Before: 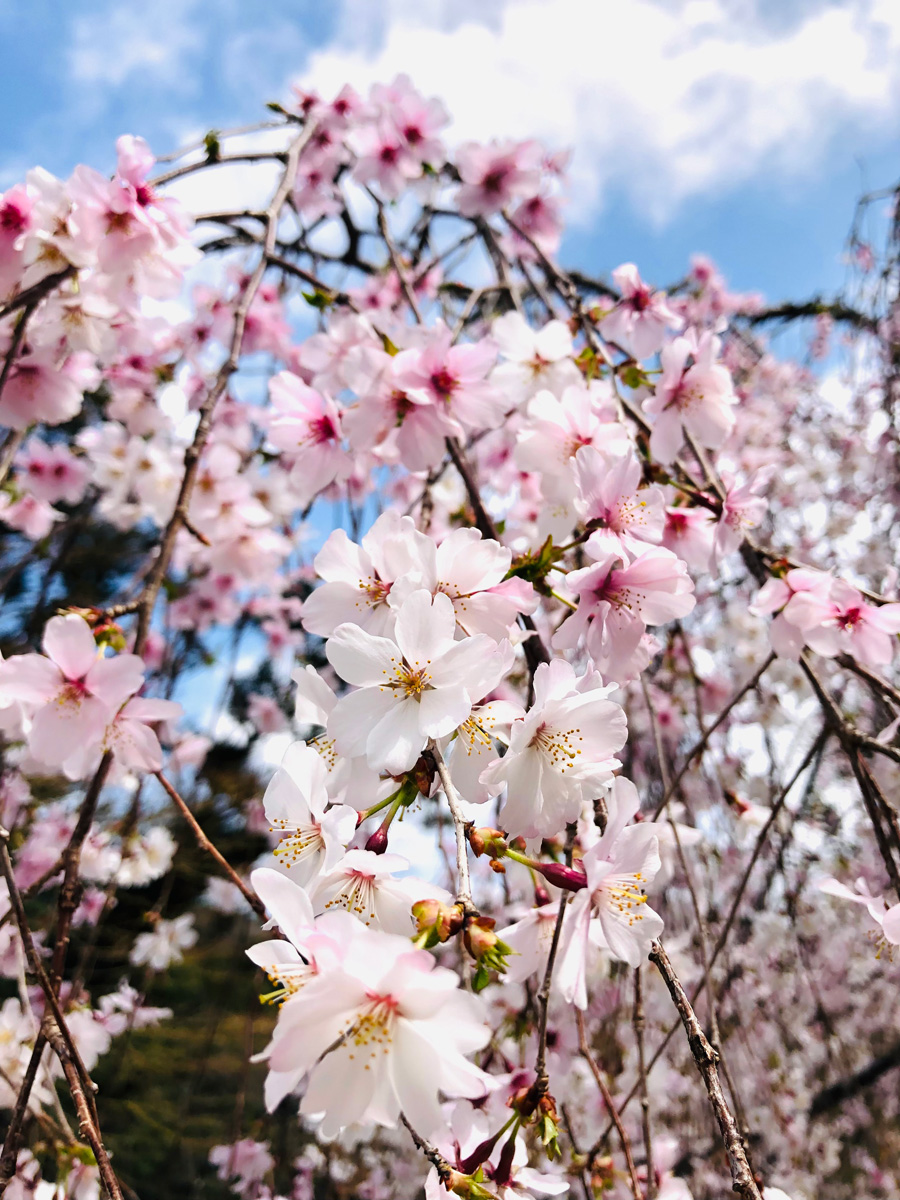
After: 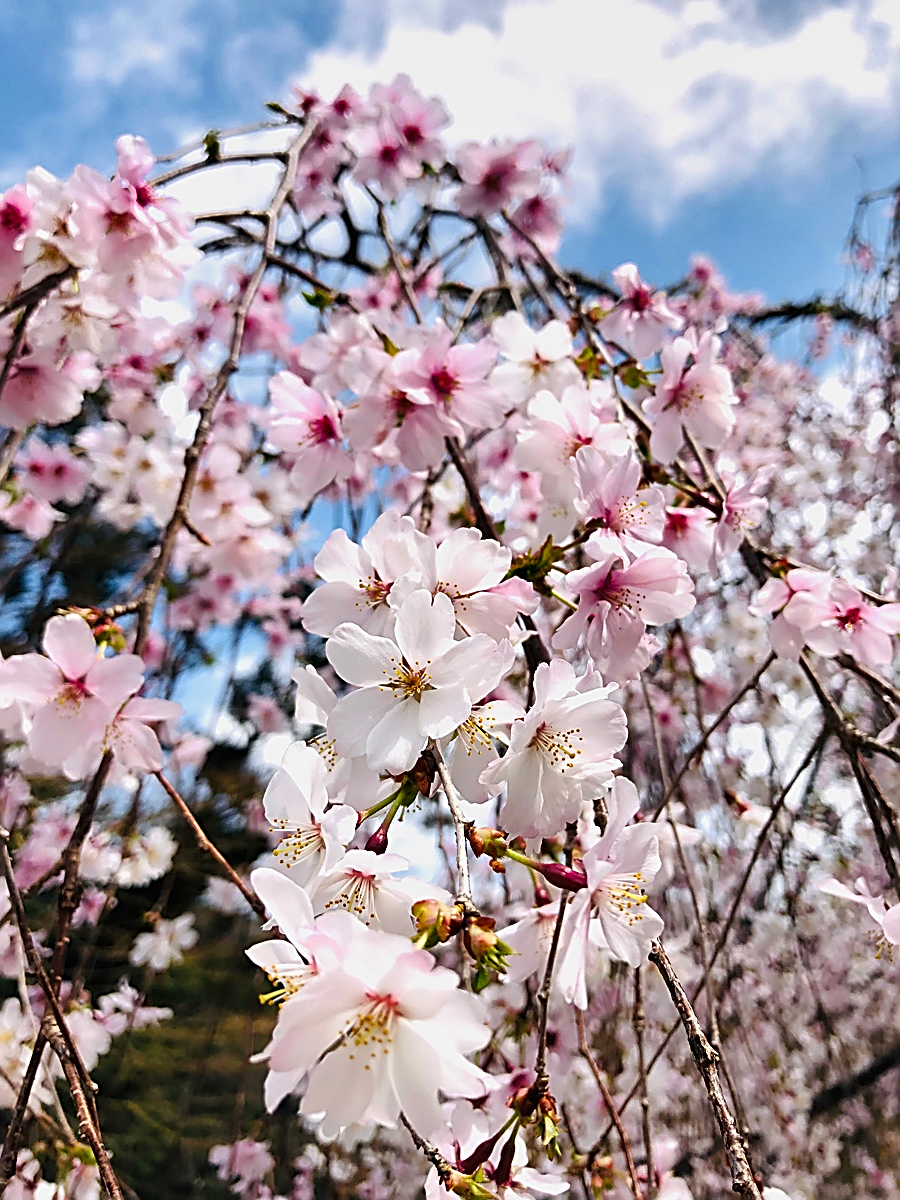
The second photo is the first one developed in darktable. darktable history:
sharpen: amount 1
shadows and highlights: low approximation 0.01, soften with gaussian
